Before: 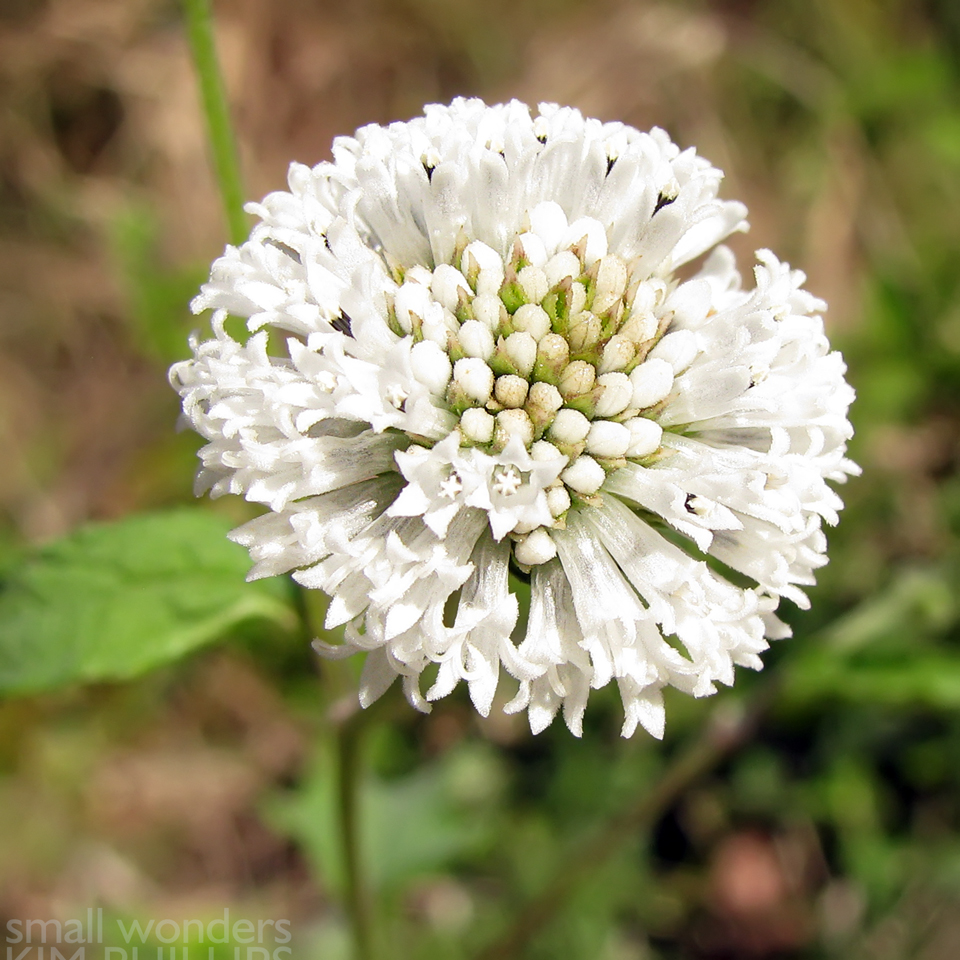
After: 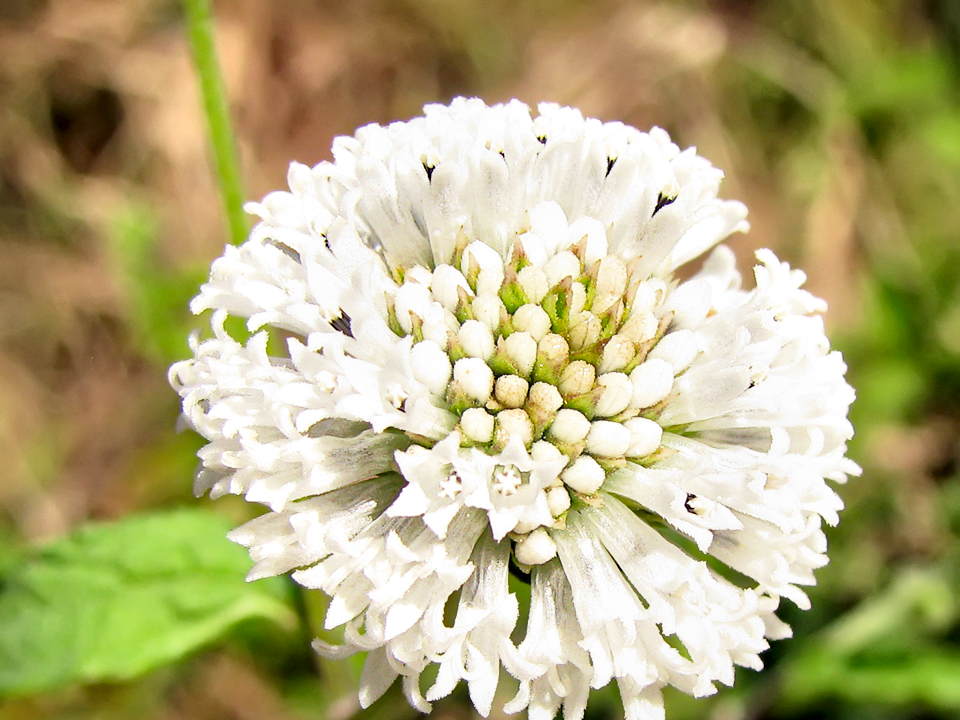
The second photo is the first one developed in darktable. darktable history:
filmic rgb: threshold 3 EV, hardness 4.17, latitude 50%, contrast 1.1, preserve chrominance max RGB, color science v6 (2022), contrast in shadows safe, contrast in highlights safe, enable highlight reconstruction true
local contrast: mode bilateral grid, contrast 20, coarseness 50, detail 171%, midtone range 0.2
exposure: exposure 0.766 EV, compensate highlight preservation false
crop: bottom 24.988%
haze removal: compatibility mode true, adaptive false
